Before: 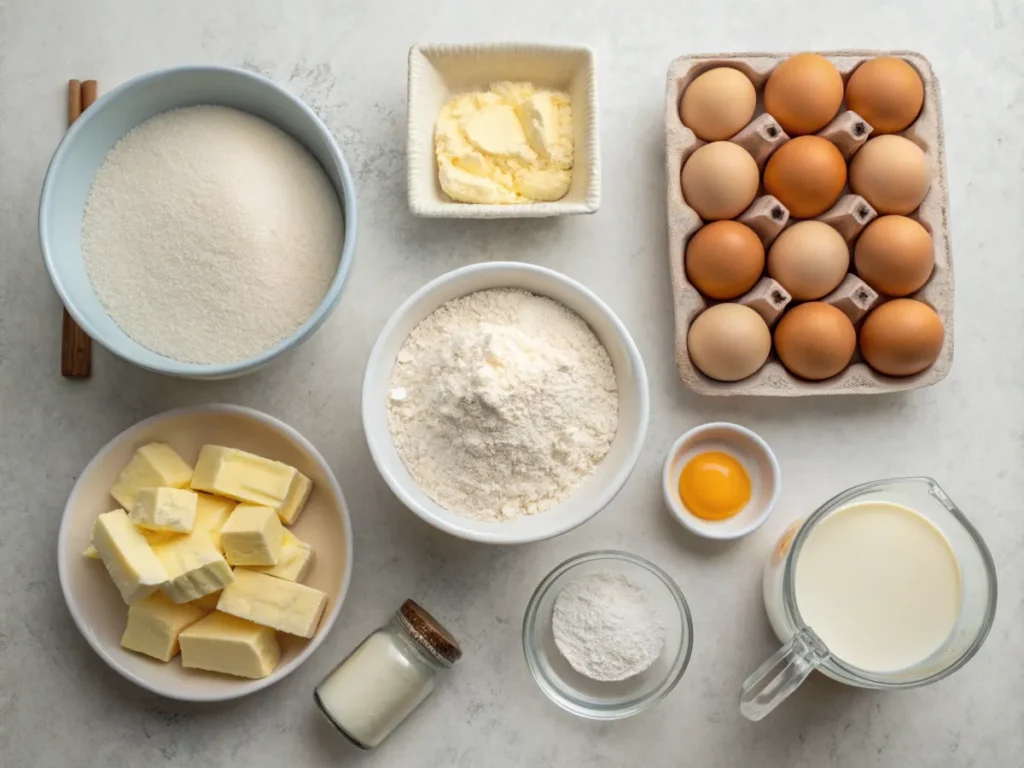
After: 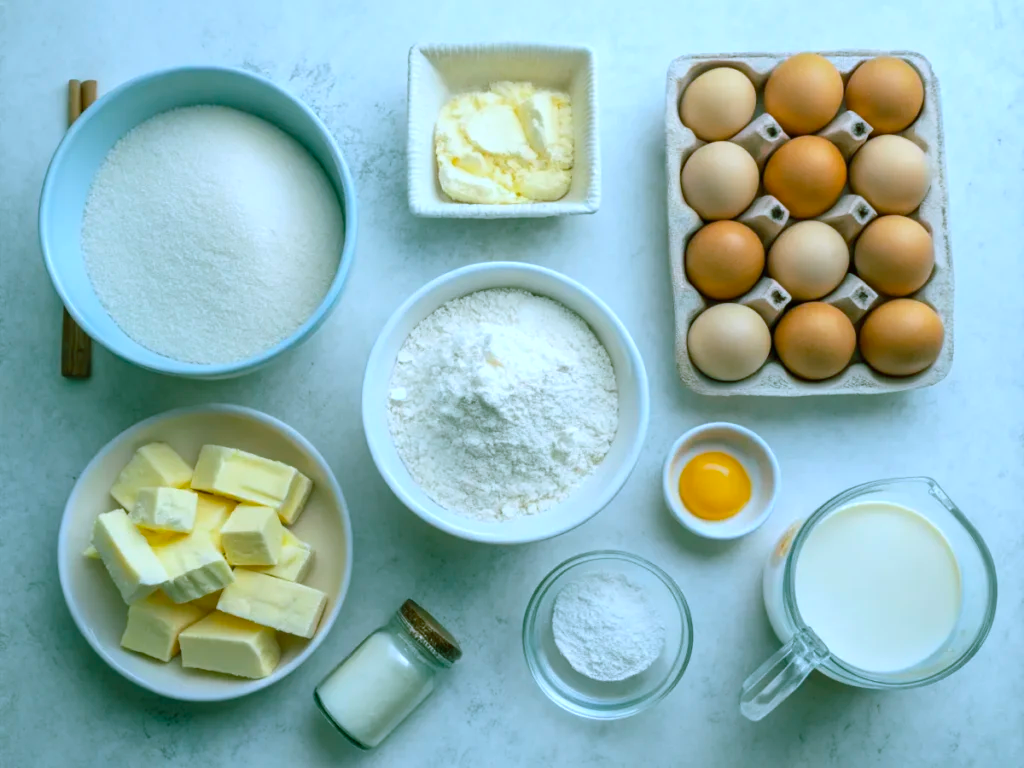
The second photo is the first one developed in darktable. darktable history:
white balance: red 1.042, blue 1.17
color balance rgb: shadows lift › chroma 11.71%, shadows lift › hue 133.46°, power › chroma 2.15%, power › hue 166.83°, highlights gain › chroma 4%, highlights gain › hue 200.2°, perceptual saturation grading › global saturation 18.05%
